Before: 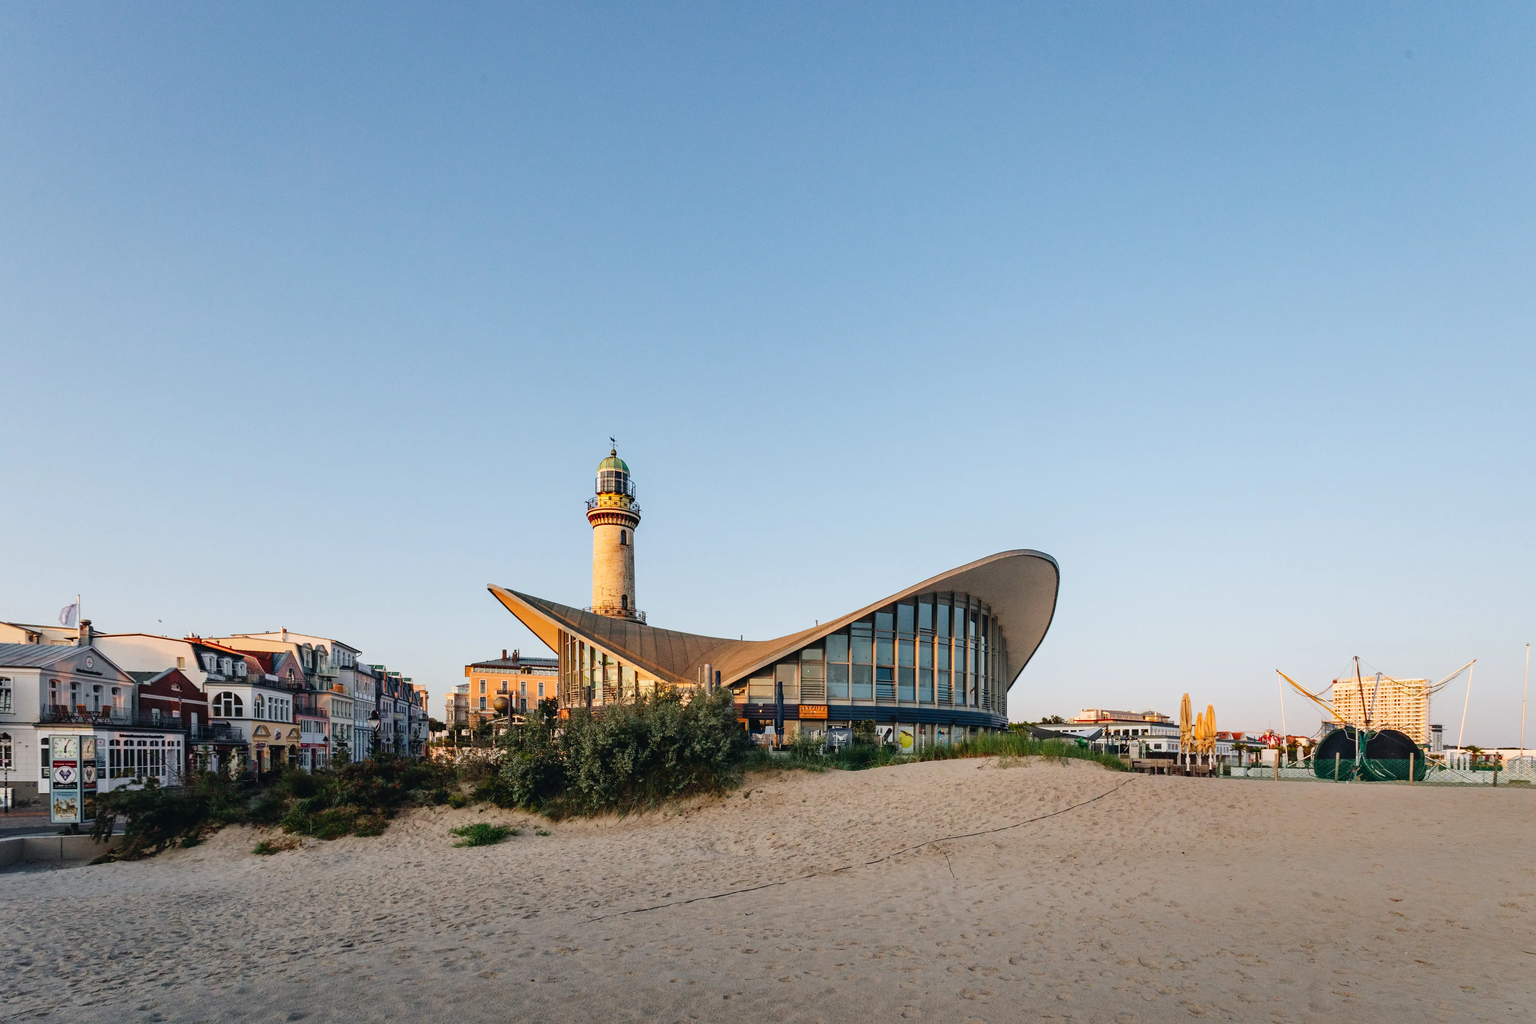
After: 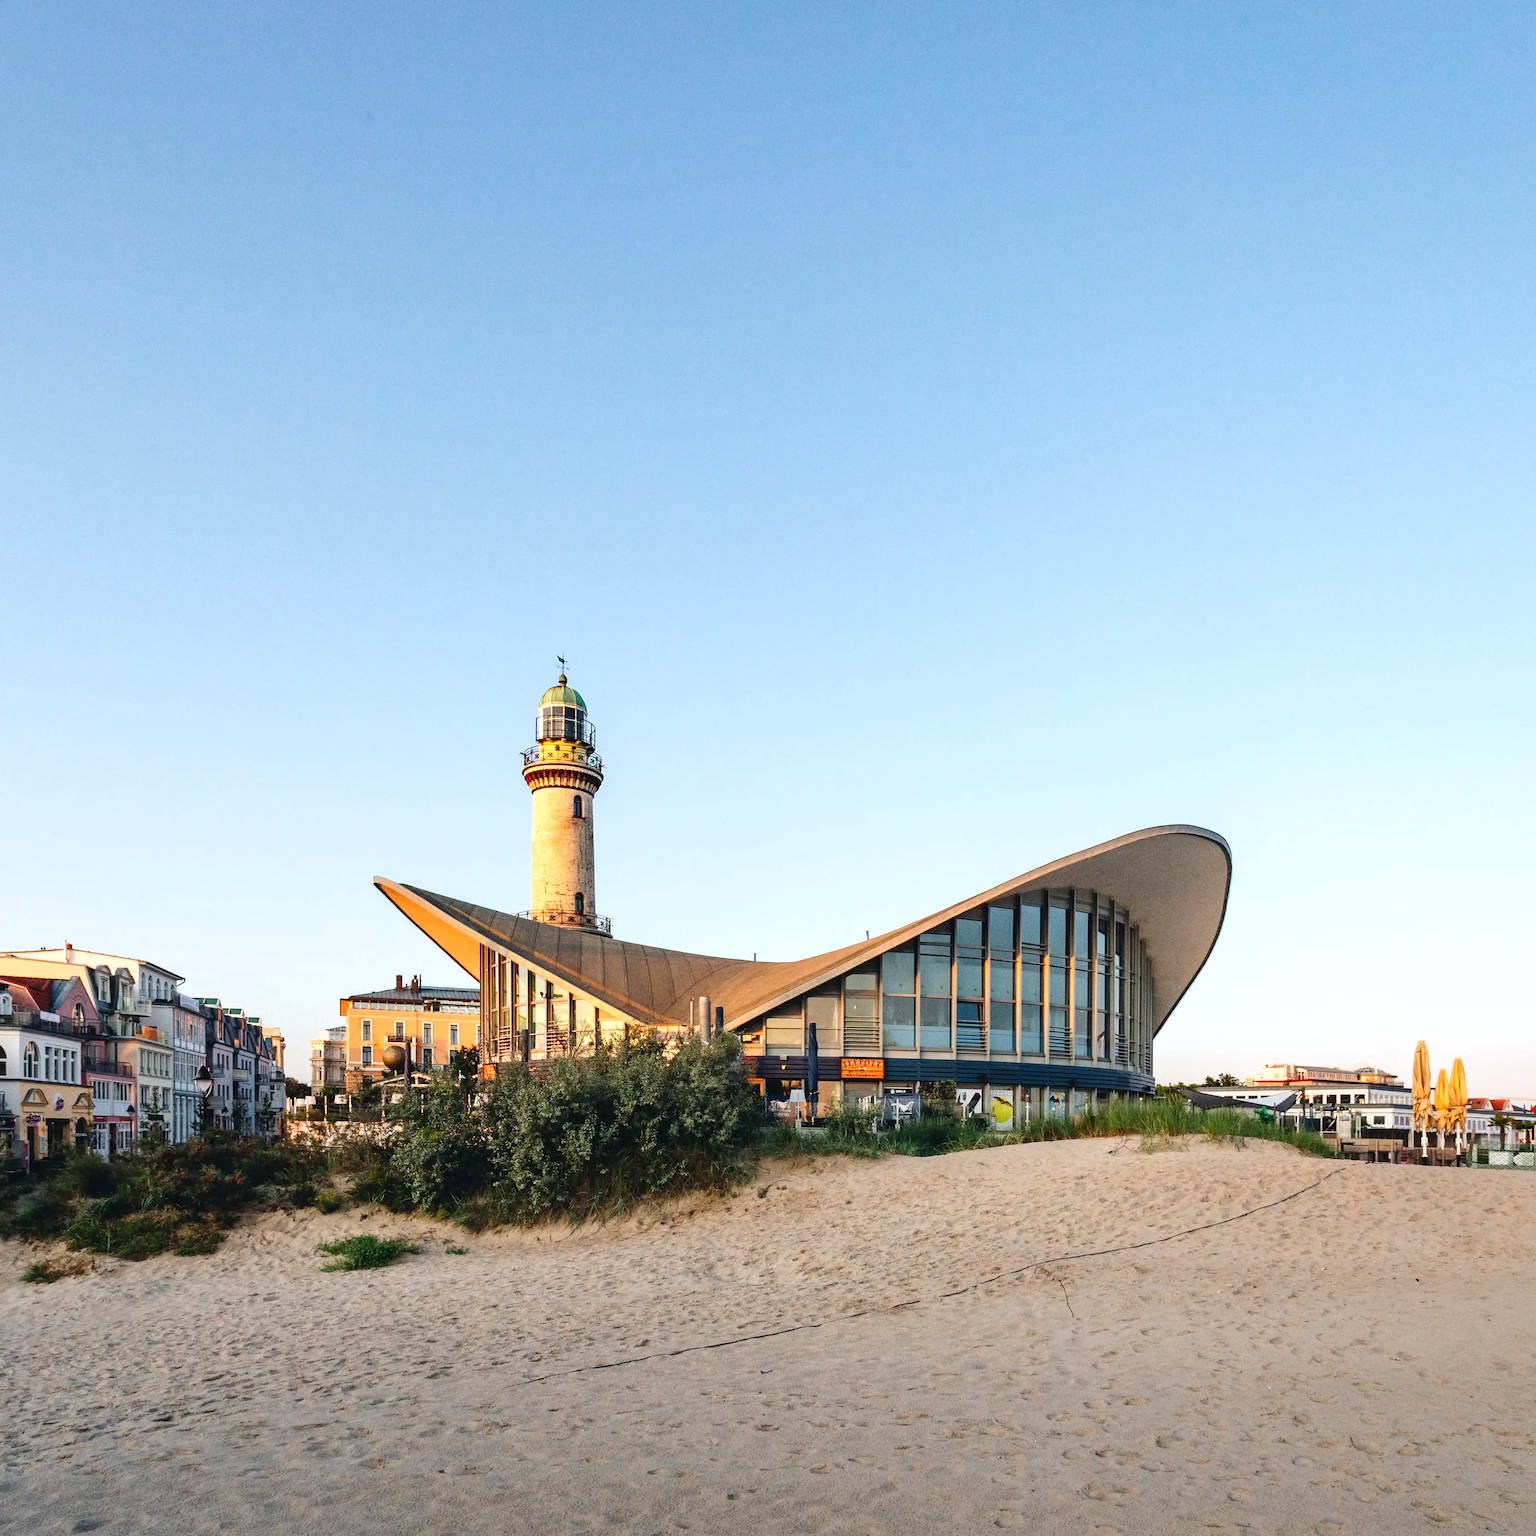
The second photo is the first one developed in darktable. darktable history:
crop and rotate: left 15.546%, right 17.787%
exposure: exposure 0.507 EV, compensate highlight preservation false
